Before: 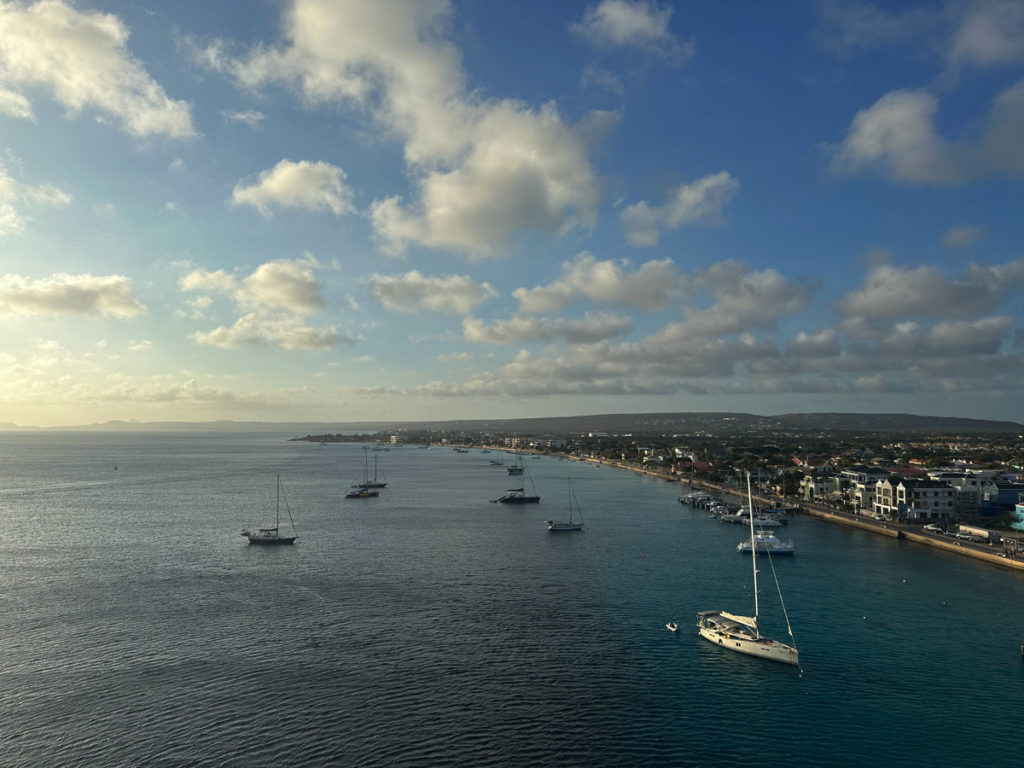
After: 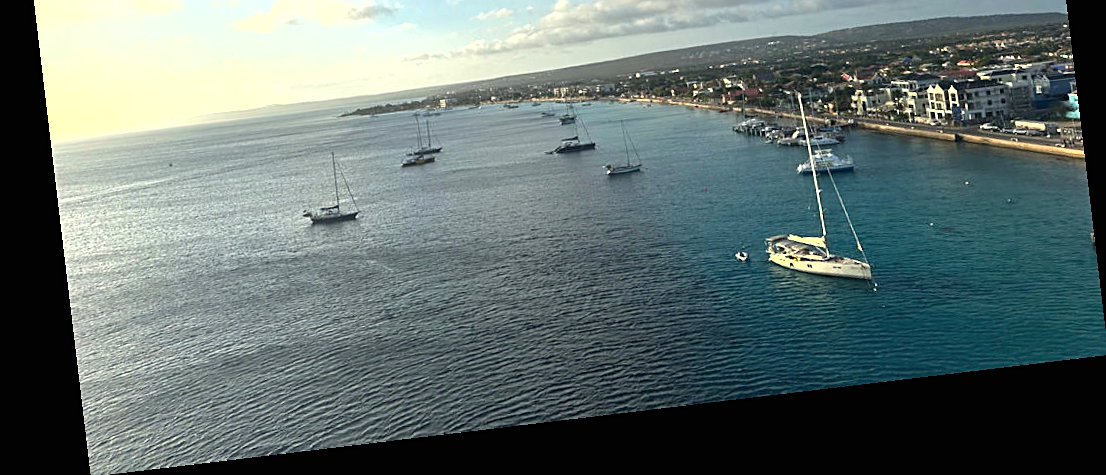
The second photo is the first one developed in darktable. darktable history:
exposure: black level correction 0, exposure 1.2 EV, compensate exposure bias true, compensate highlight preservation false
sharpen: on, module defaults
rotate and perspective: rotation -6.83°, automatic cropping off
crop and rotate: top 46.237%
shadows and highlights: shadows 29.61, highlights -30.47, low approximation 0.01, soften with gaussian
